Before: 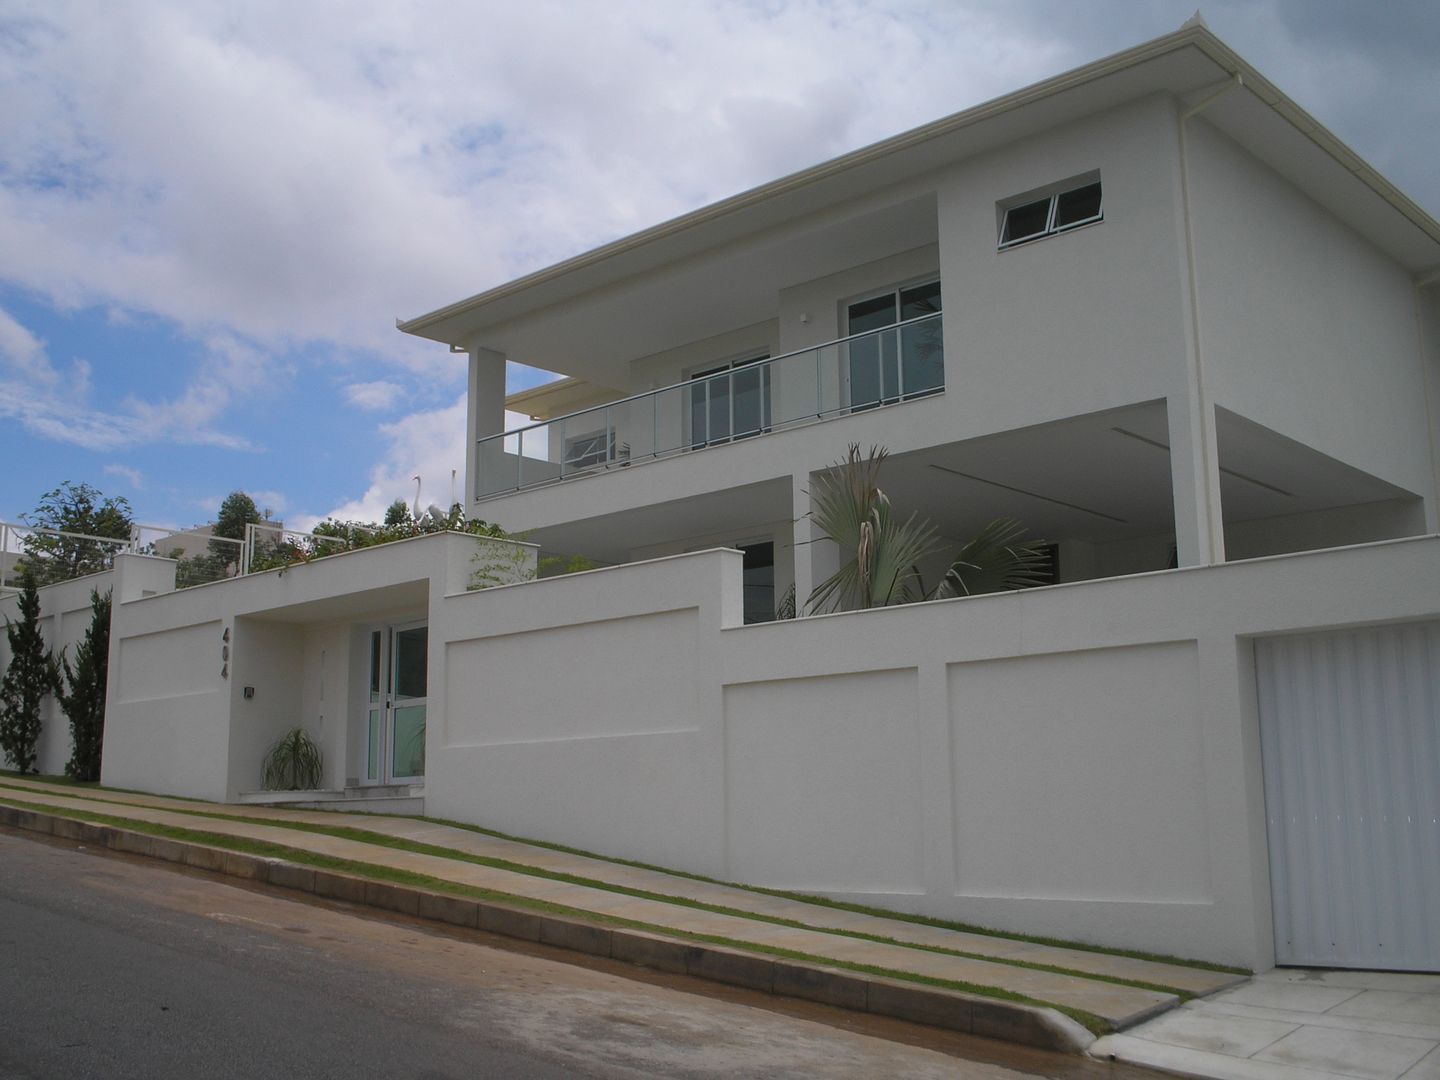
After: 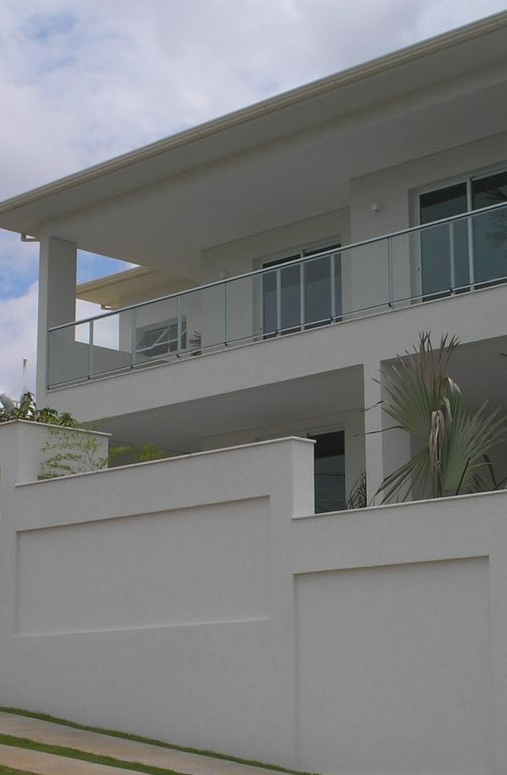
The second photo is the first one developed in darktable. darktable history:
crop and rotate: left 29.836%, top 10.284%, right 34.942%, bottom 17.956%
